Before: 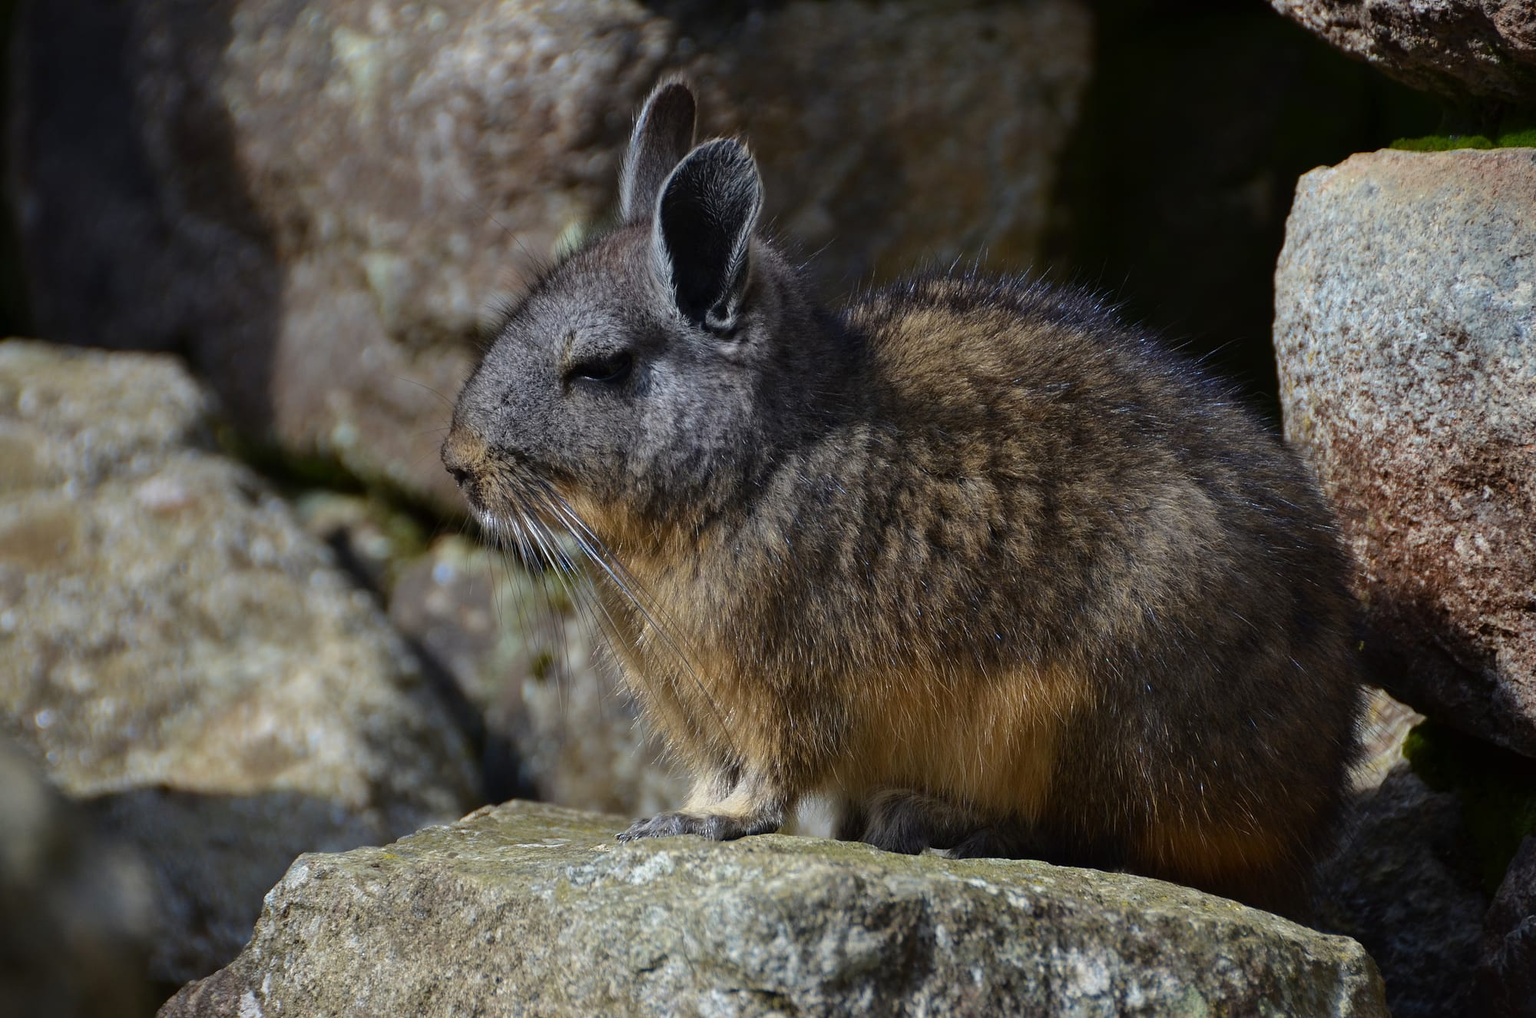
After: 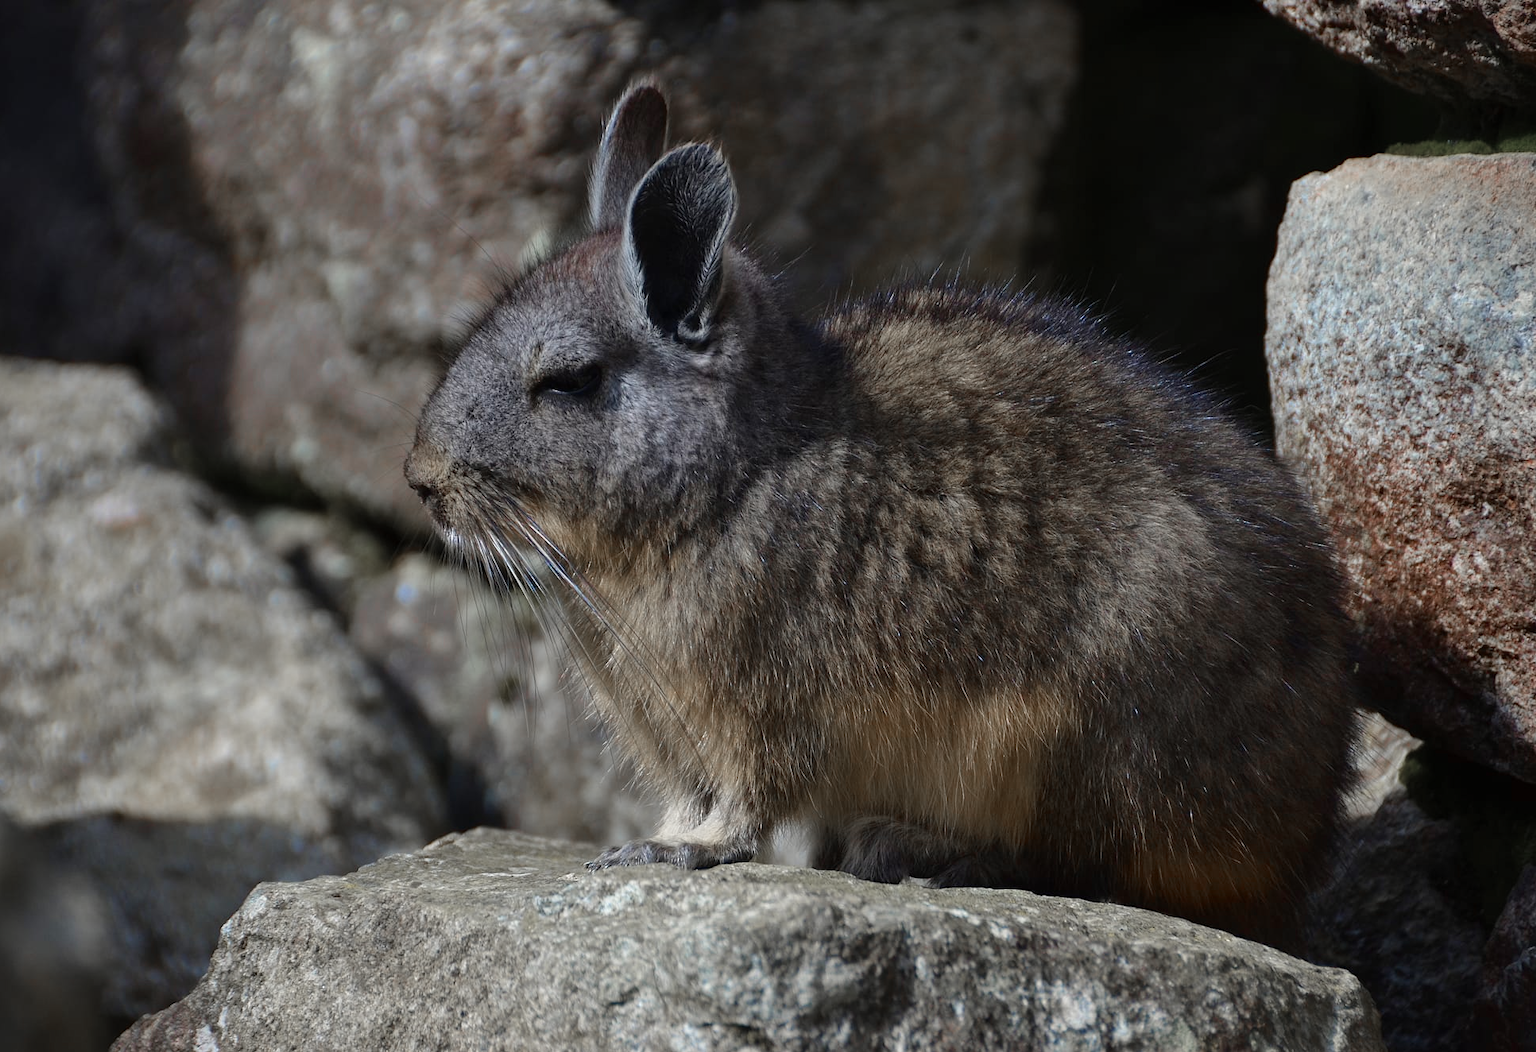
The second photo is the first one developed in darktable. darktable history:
crop and rotate: left 3.335%
color zones: curves: ch1 [(0, 0.708) (0.088, 0.648) (0.245, 0.187) (0.429, 0.326) (0.571, 0.498) (0.714, 0.5) (0.857, 0.5) (1, 0.708)]
